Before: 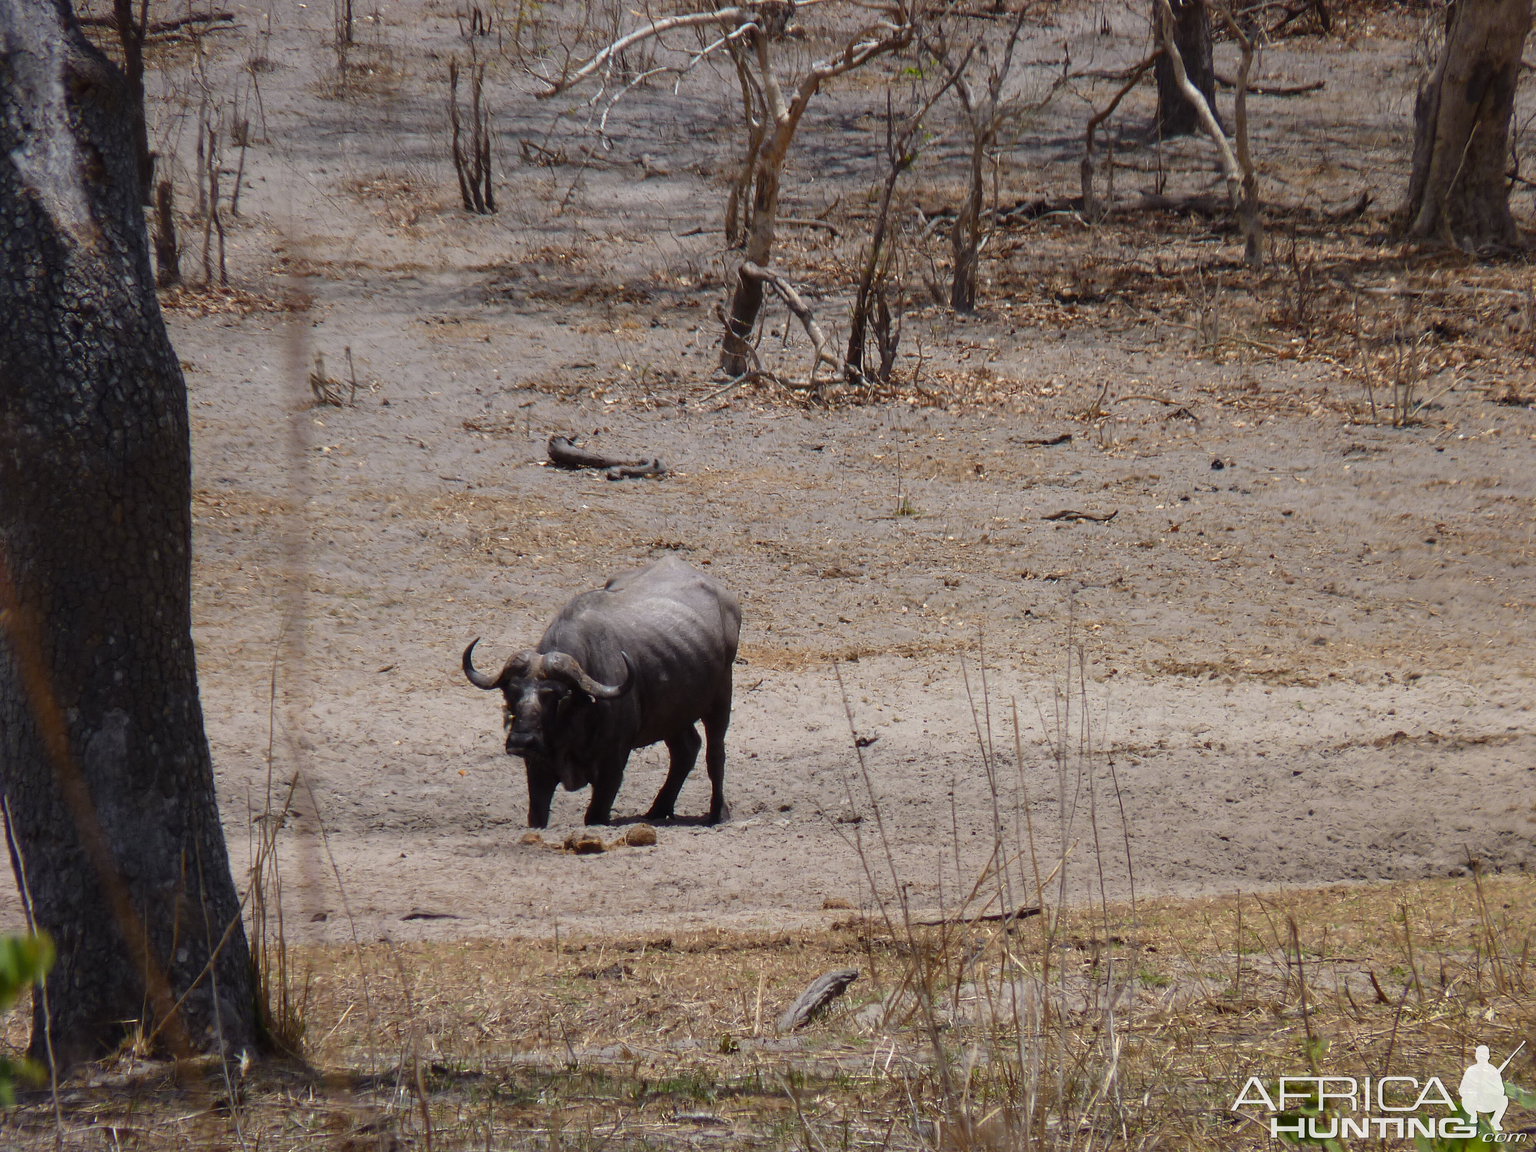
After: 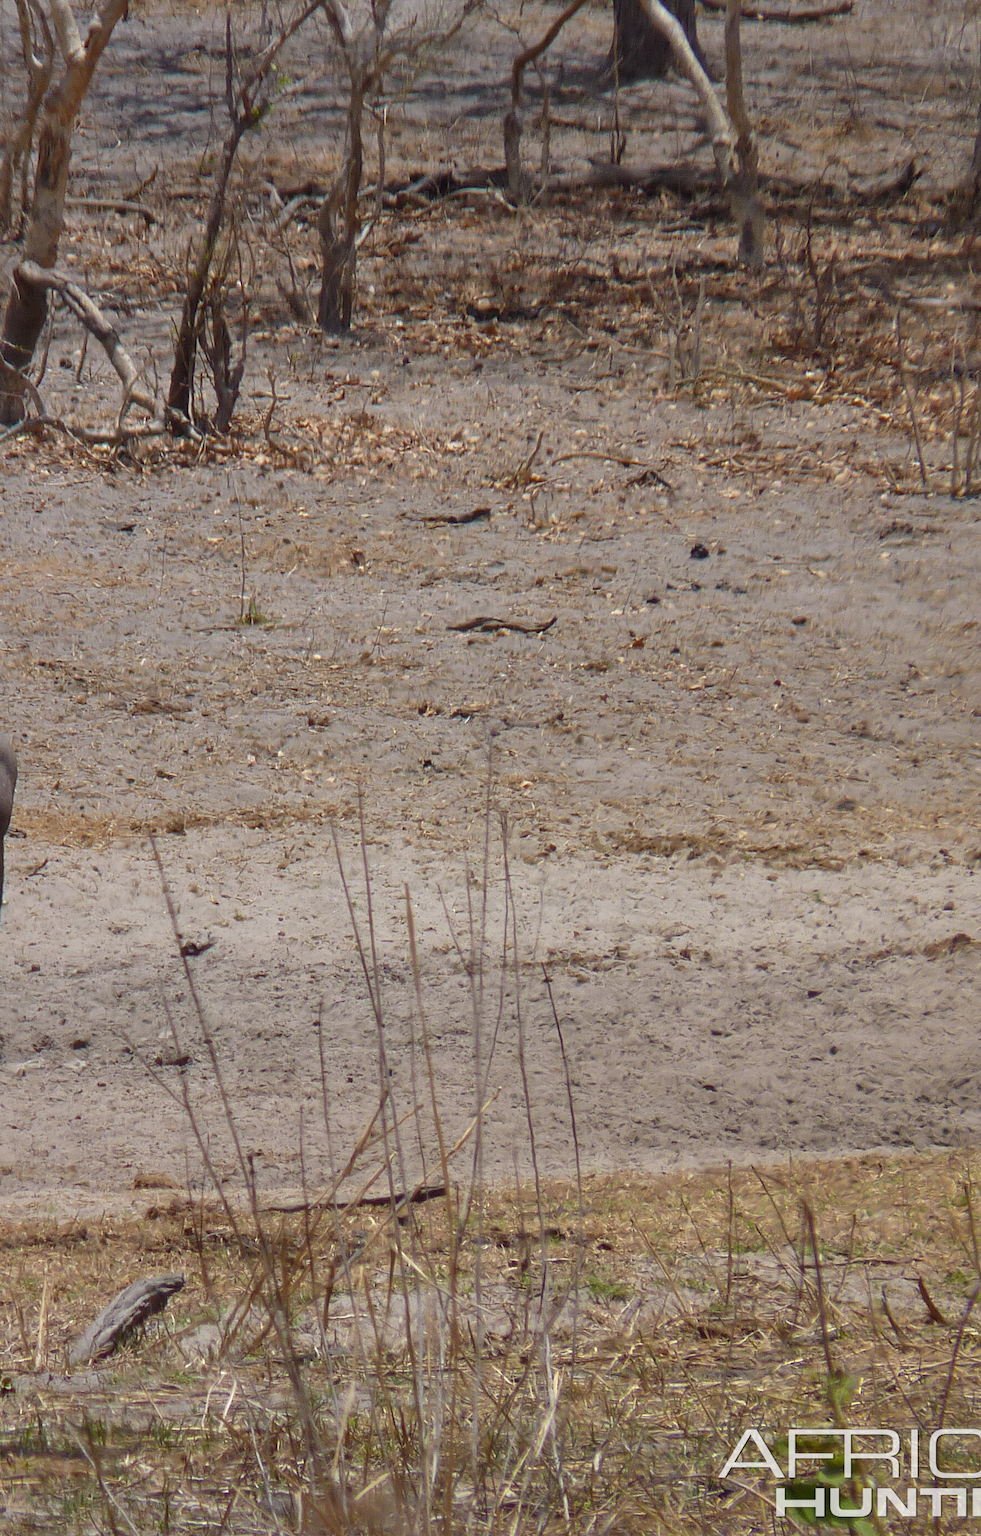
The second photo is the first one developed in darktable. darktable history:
shadows and highlights: highlights color adjustment 89.41%
crop: left 47.504%, top 6.937%, right 7.902%
